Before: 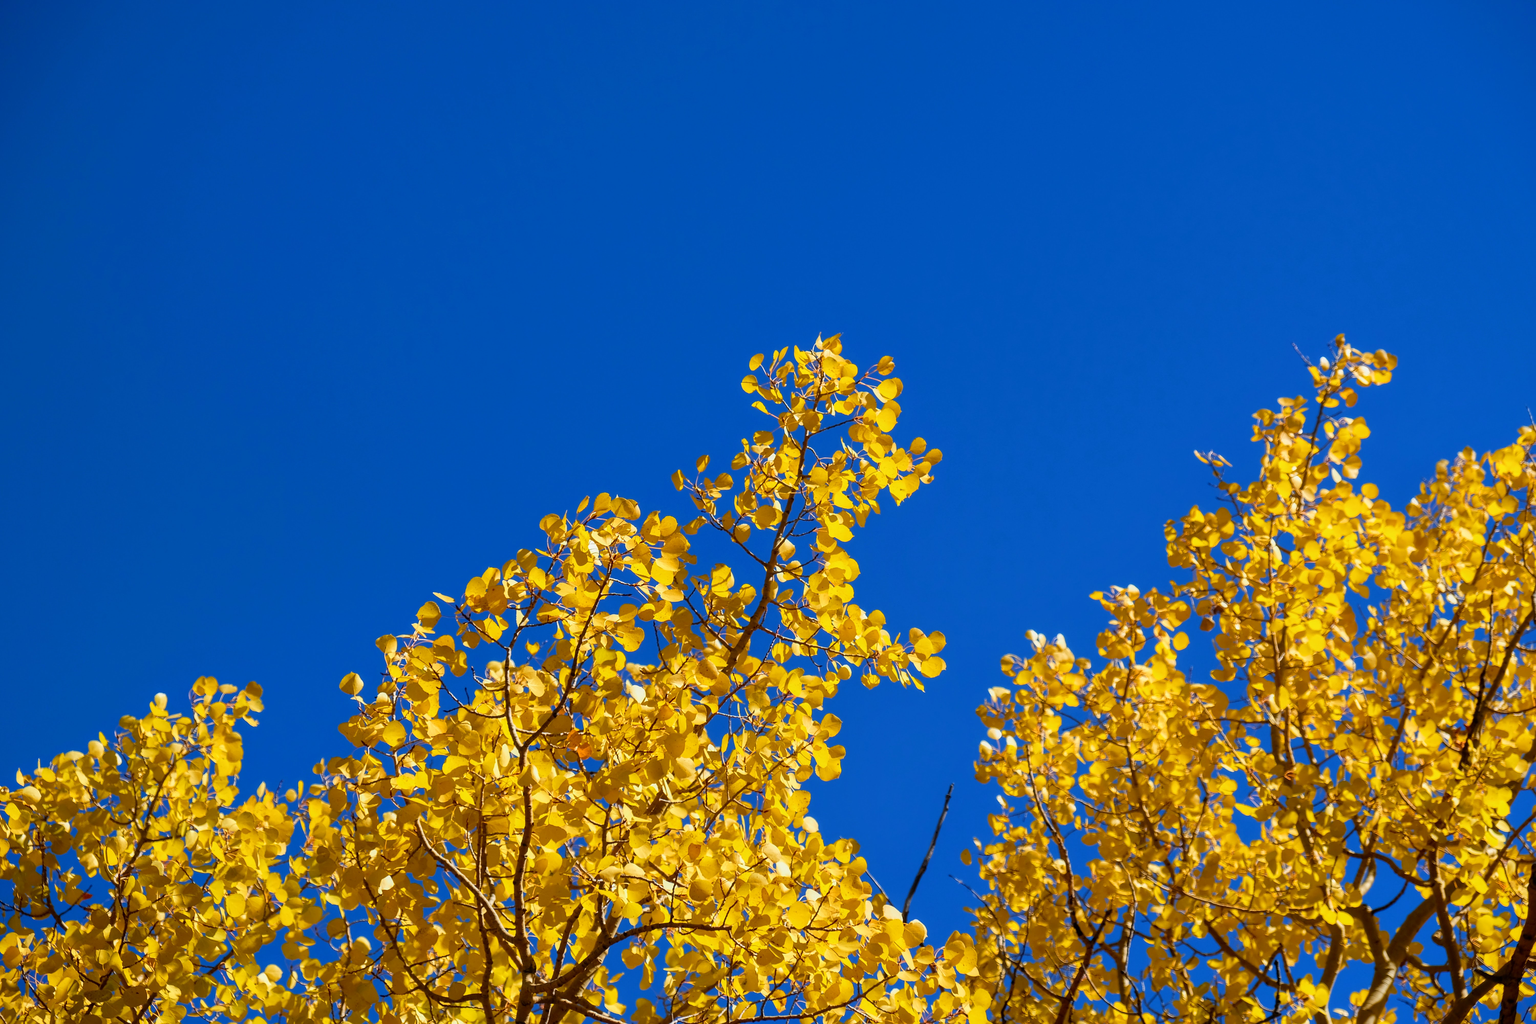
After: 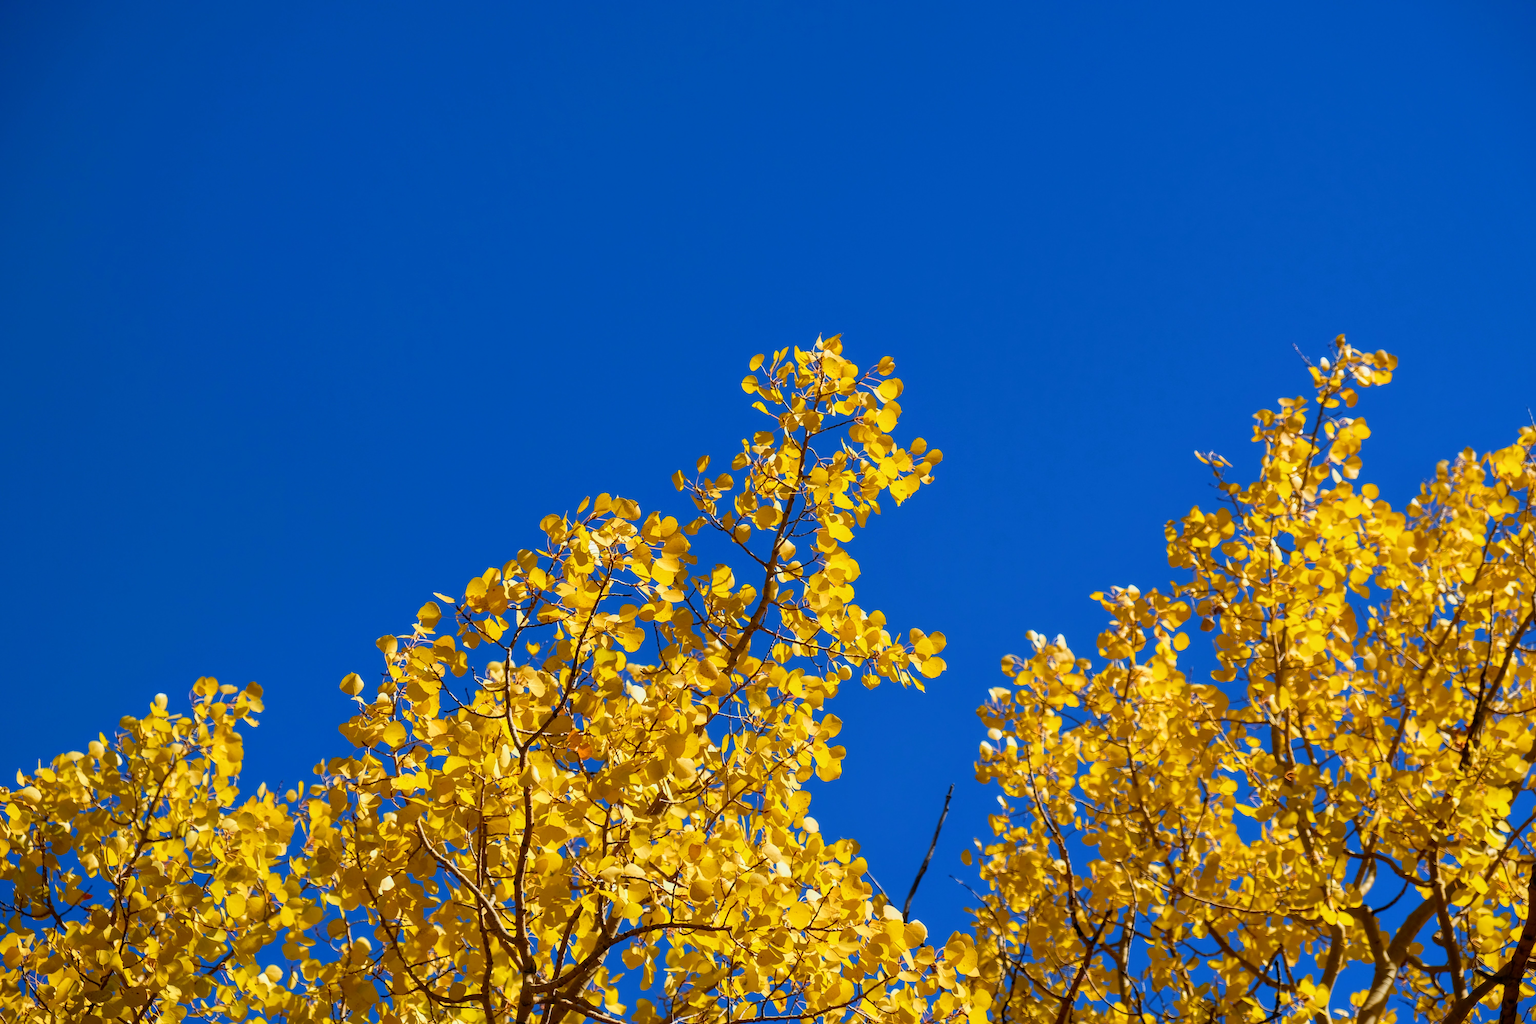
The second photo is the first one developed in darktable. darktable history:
velvia: strength 14.58%
